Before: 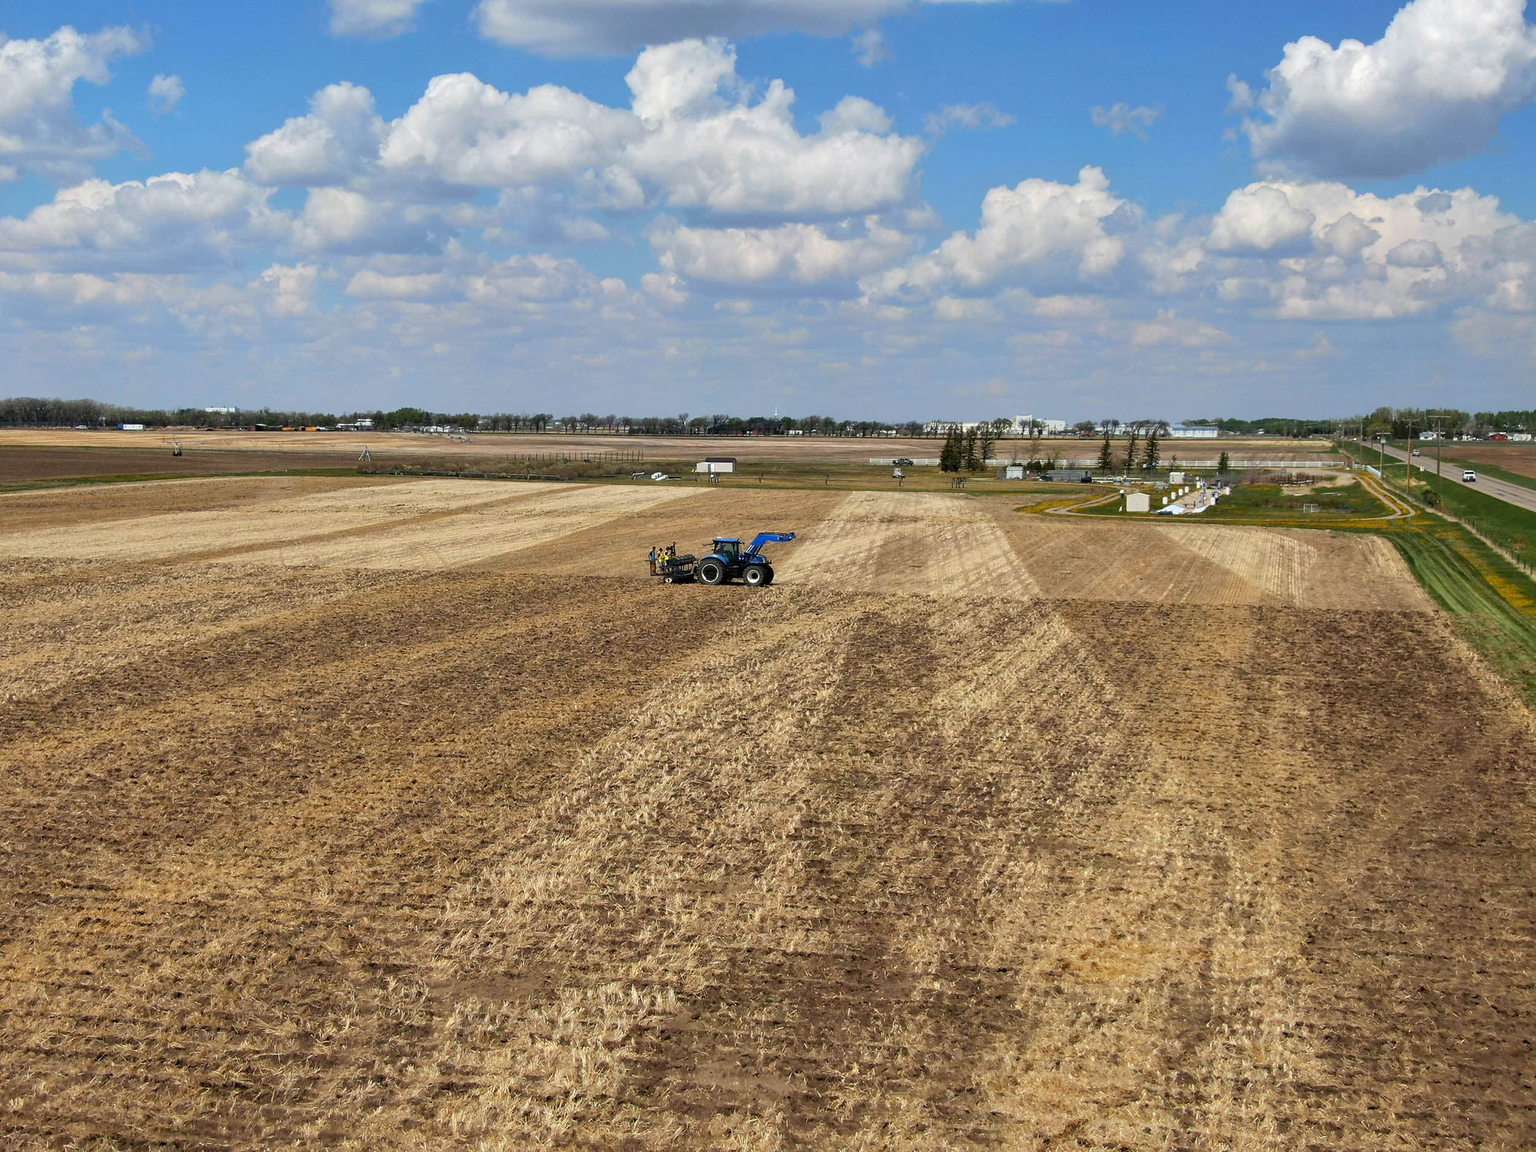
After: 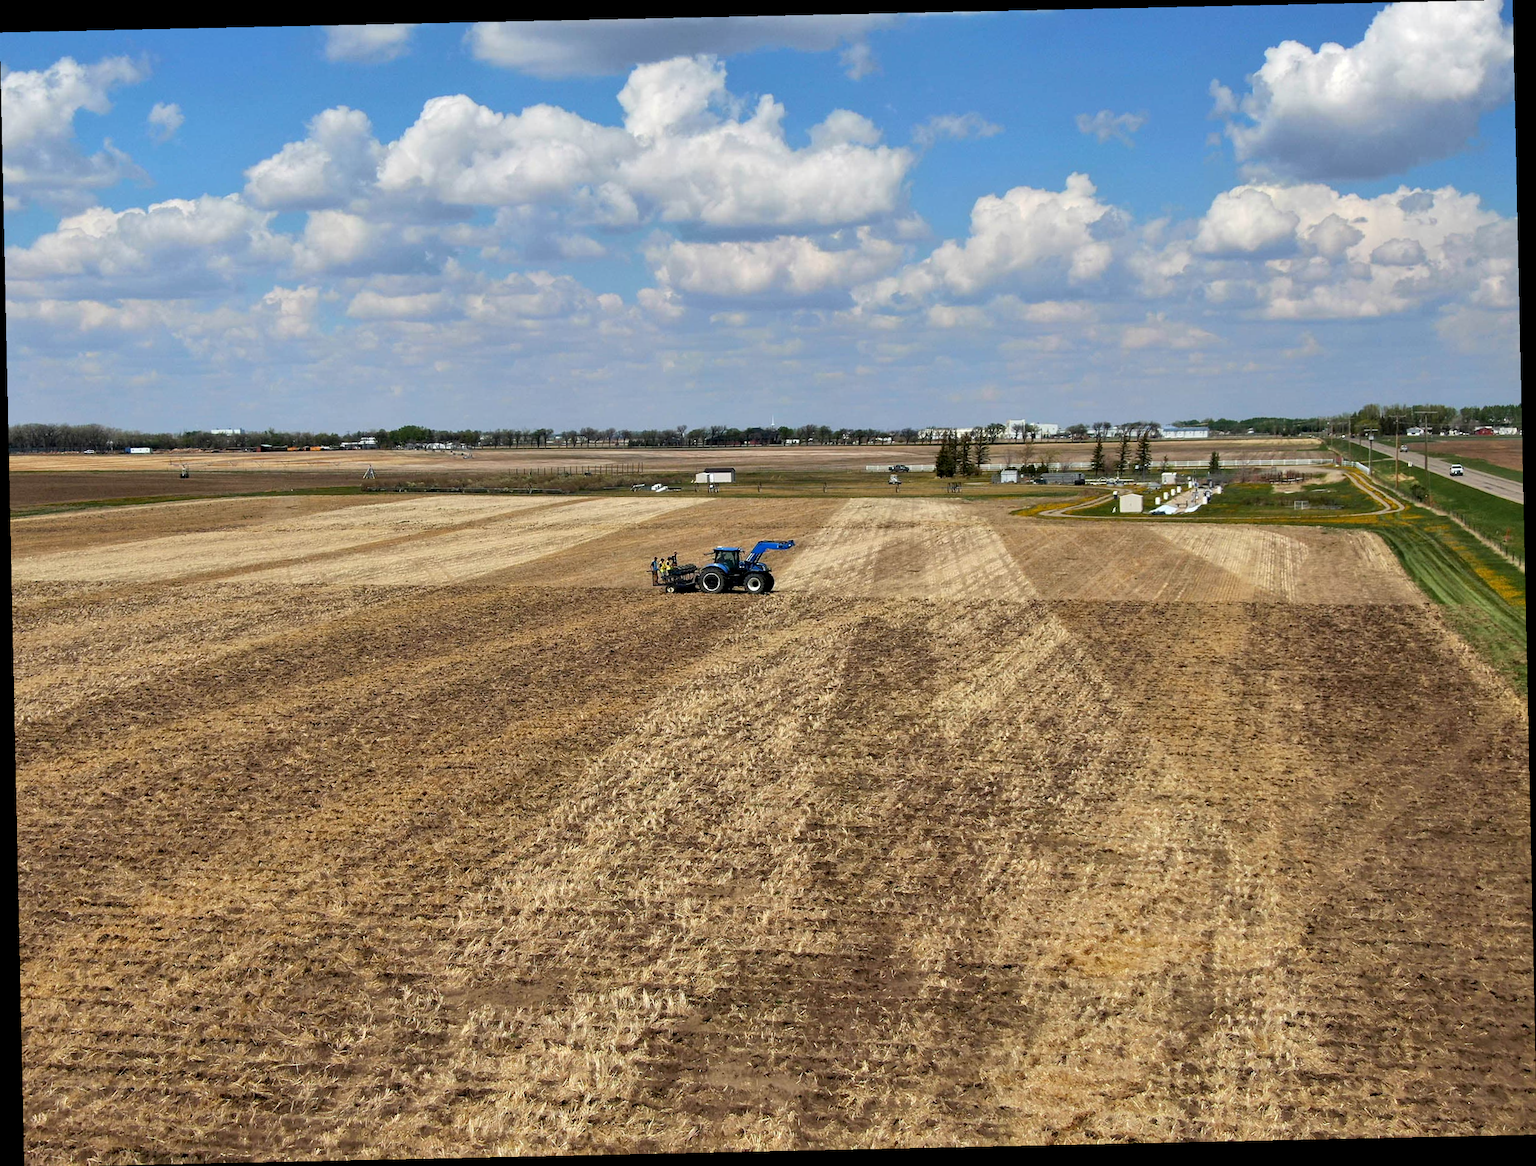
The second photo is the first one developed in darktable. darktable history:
contrast equalizer: octaves 7, y [[0.6 ×6], [0.55 ×6], [0 ×6], [0 ×6], [0 ×6]], mix 0.2
rotate and perspective: rotation -1.24°, automatic cropping off
